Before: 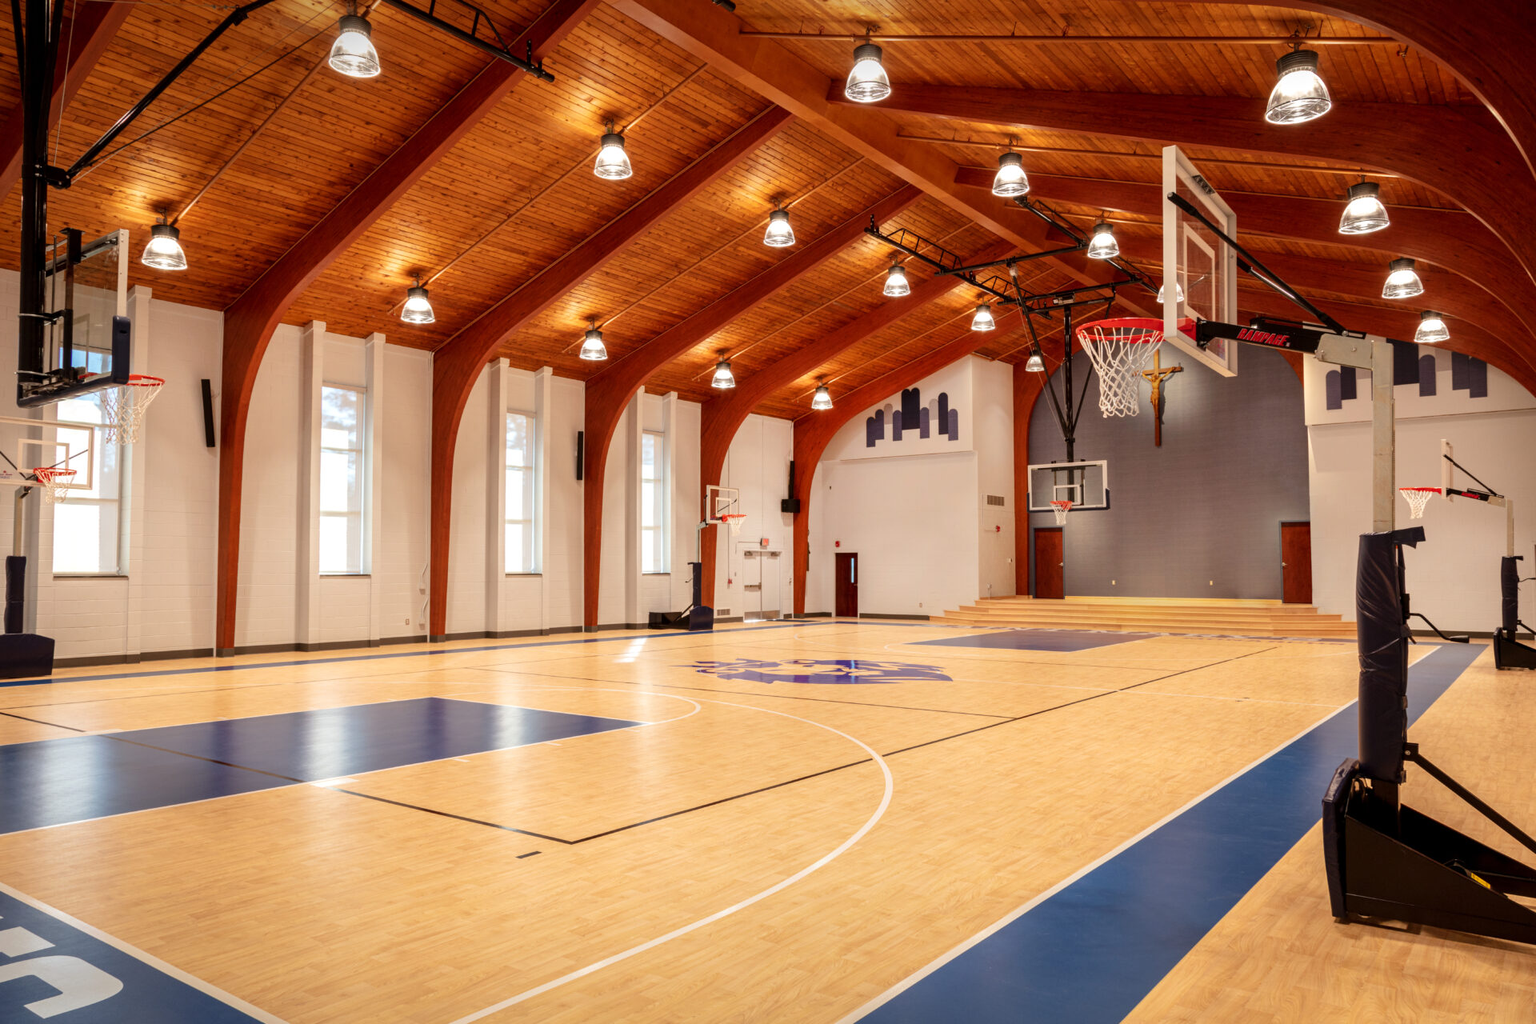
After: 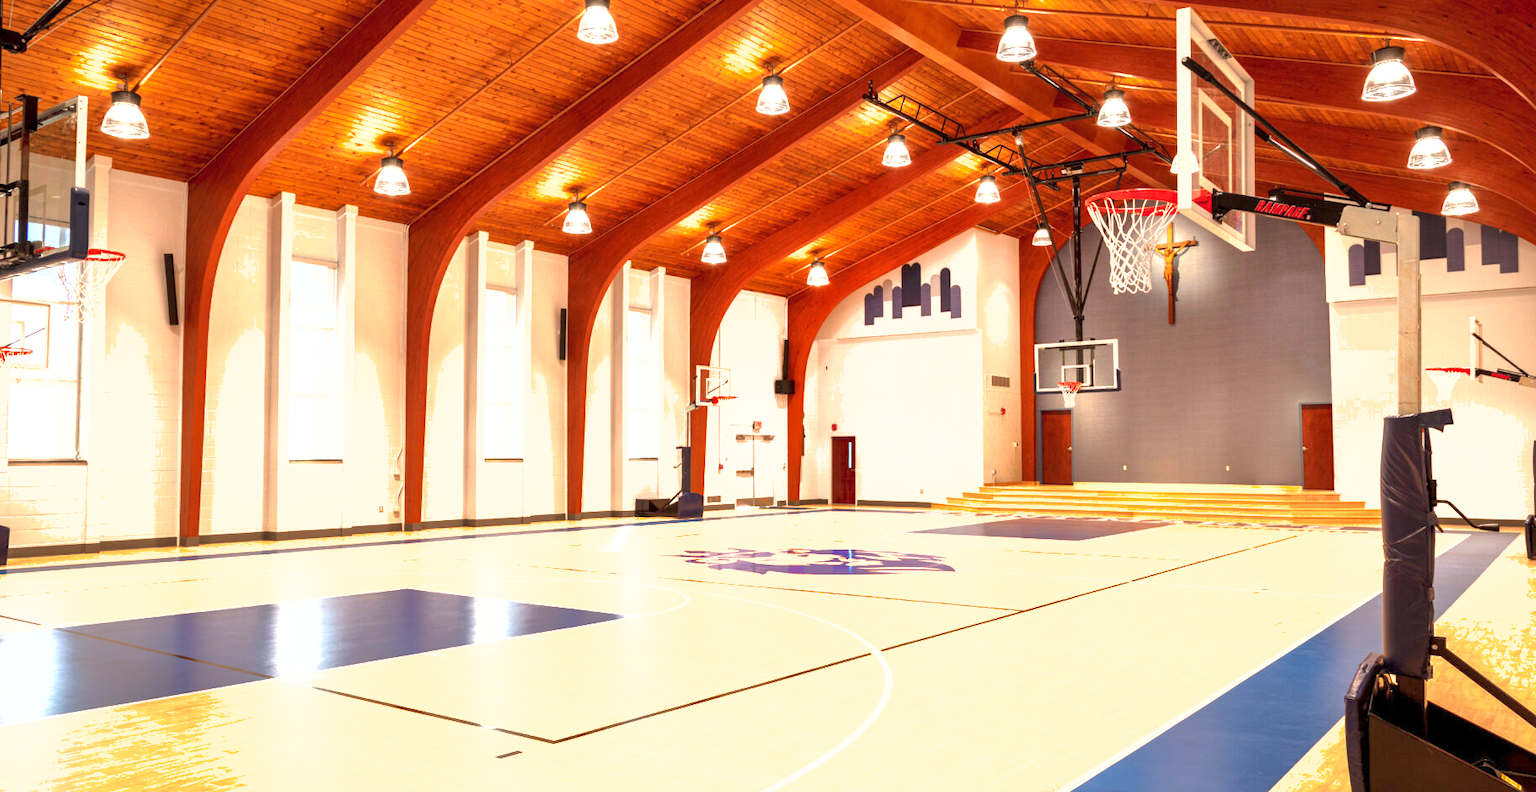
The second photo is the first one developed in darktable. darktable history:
shadows and highlights: on, module defaults
exposure: exposure 1.153 EV, compensate exposure bias true, compensate highlight preservation false
crop and rotate: left 3.003%, top 13.593%, right 1.999%, bottom 12.878%
